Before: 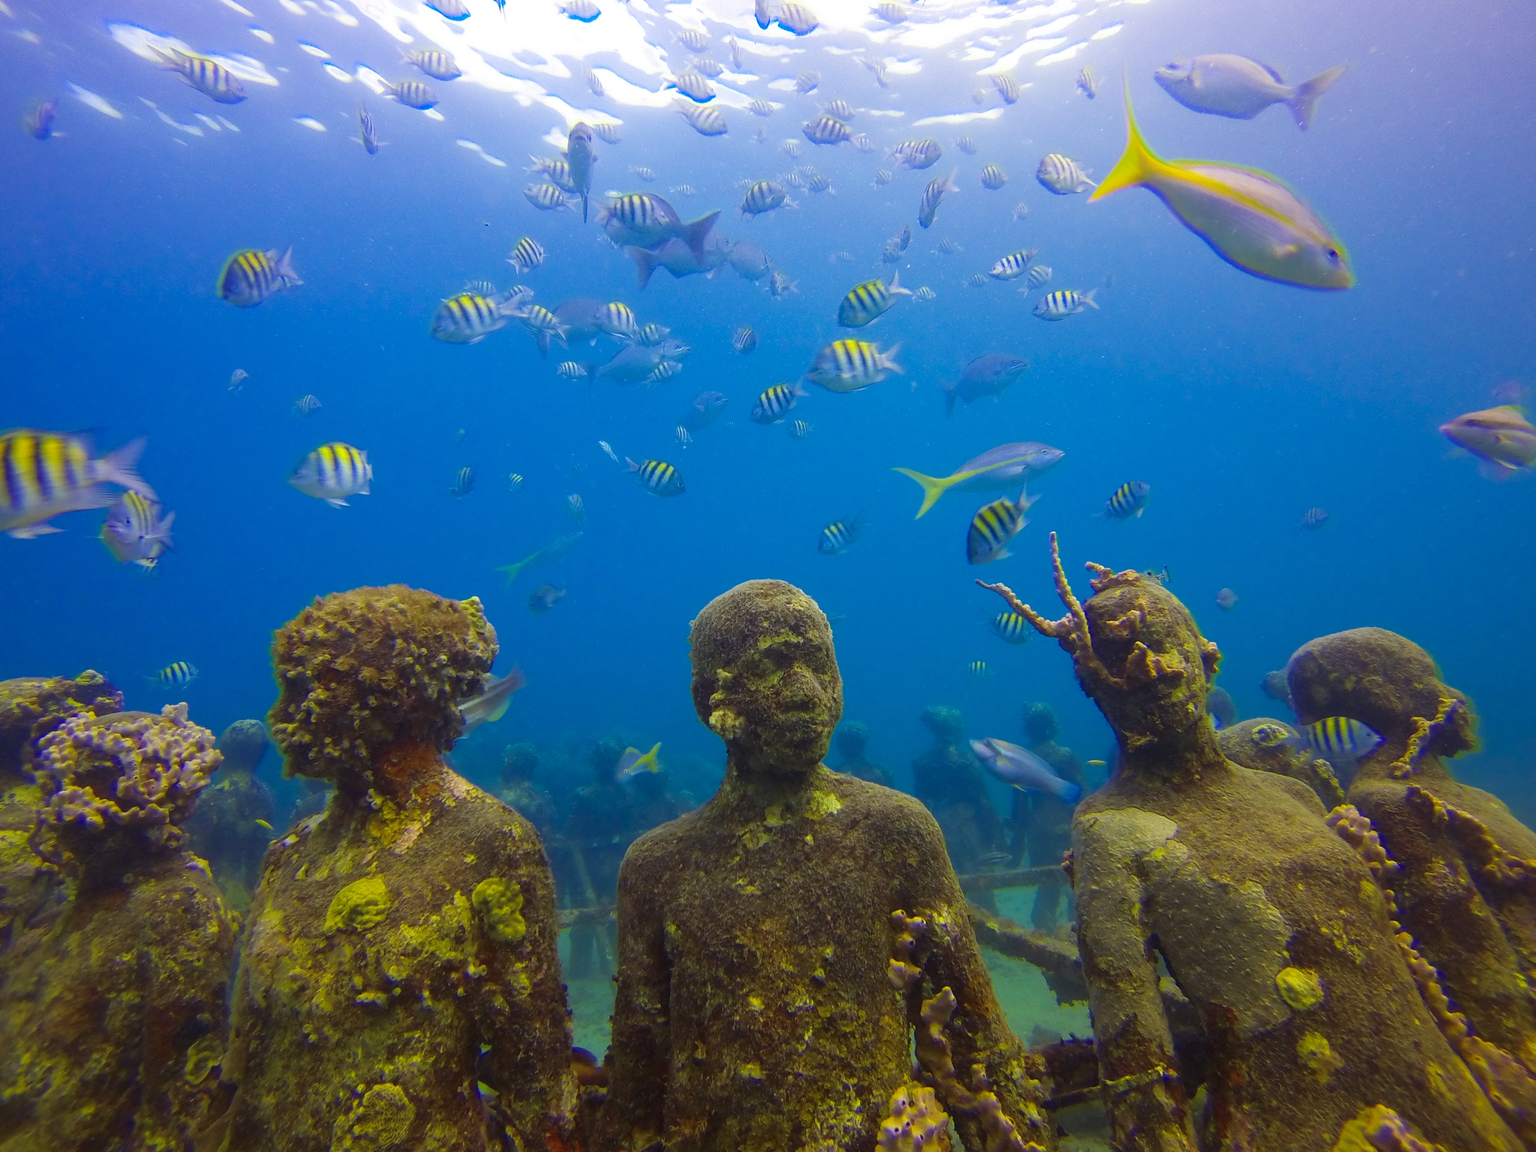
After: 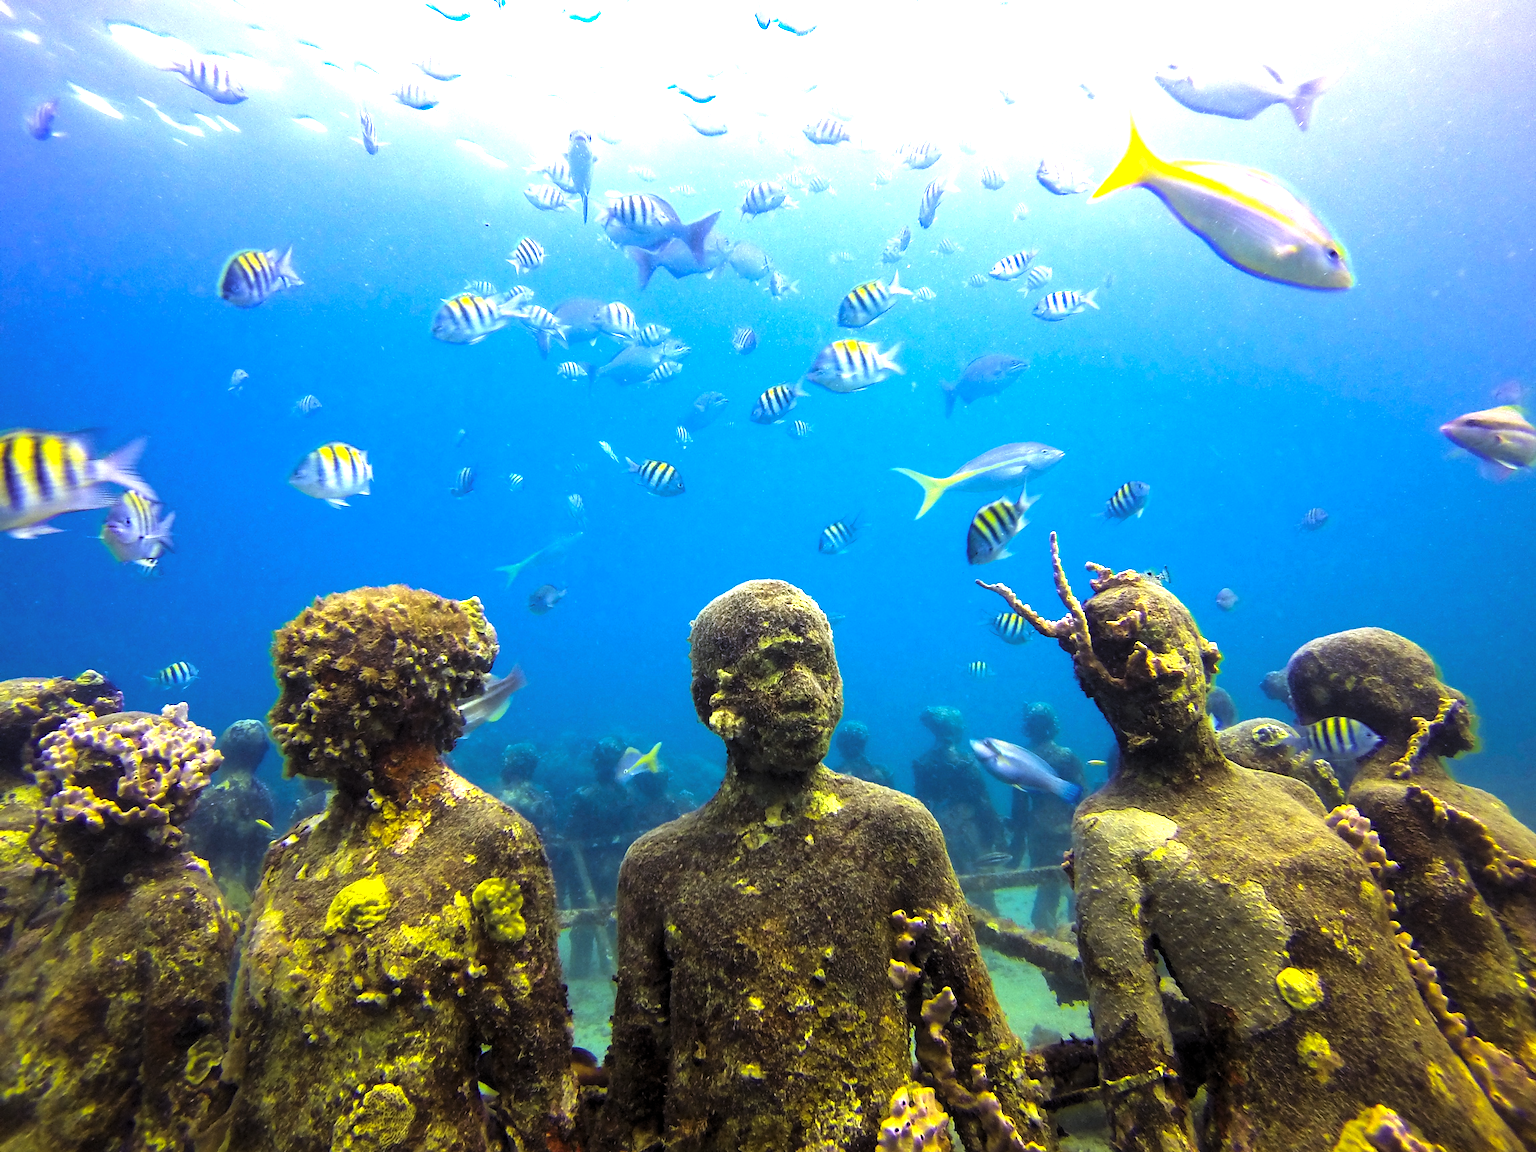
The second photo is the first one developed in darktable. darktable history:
exposure: black level correction 0.001, exposure 1.129 EV, compensate exposure bias true, compensate highlight preservation false
levels: levels [0.129, 0.519, 0.867]
